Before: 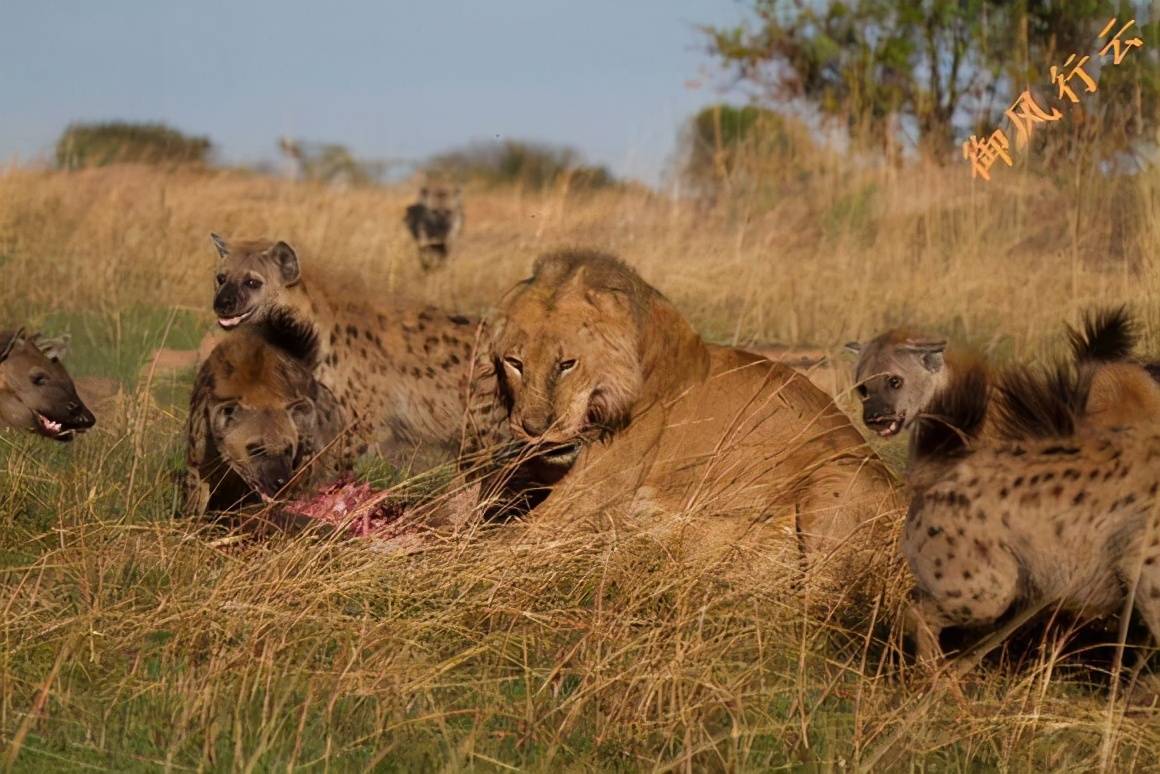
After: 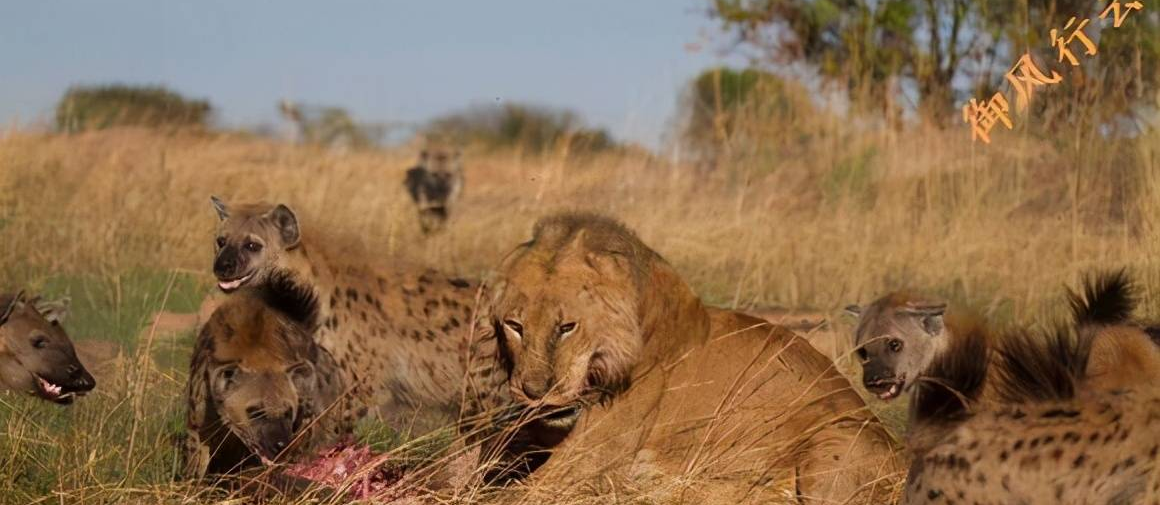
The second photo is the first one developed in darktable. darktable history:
crop and rotate: top 4.783%, bottom 29.93%
